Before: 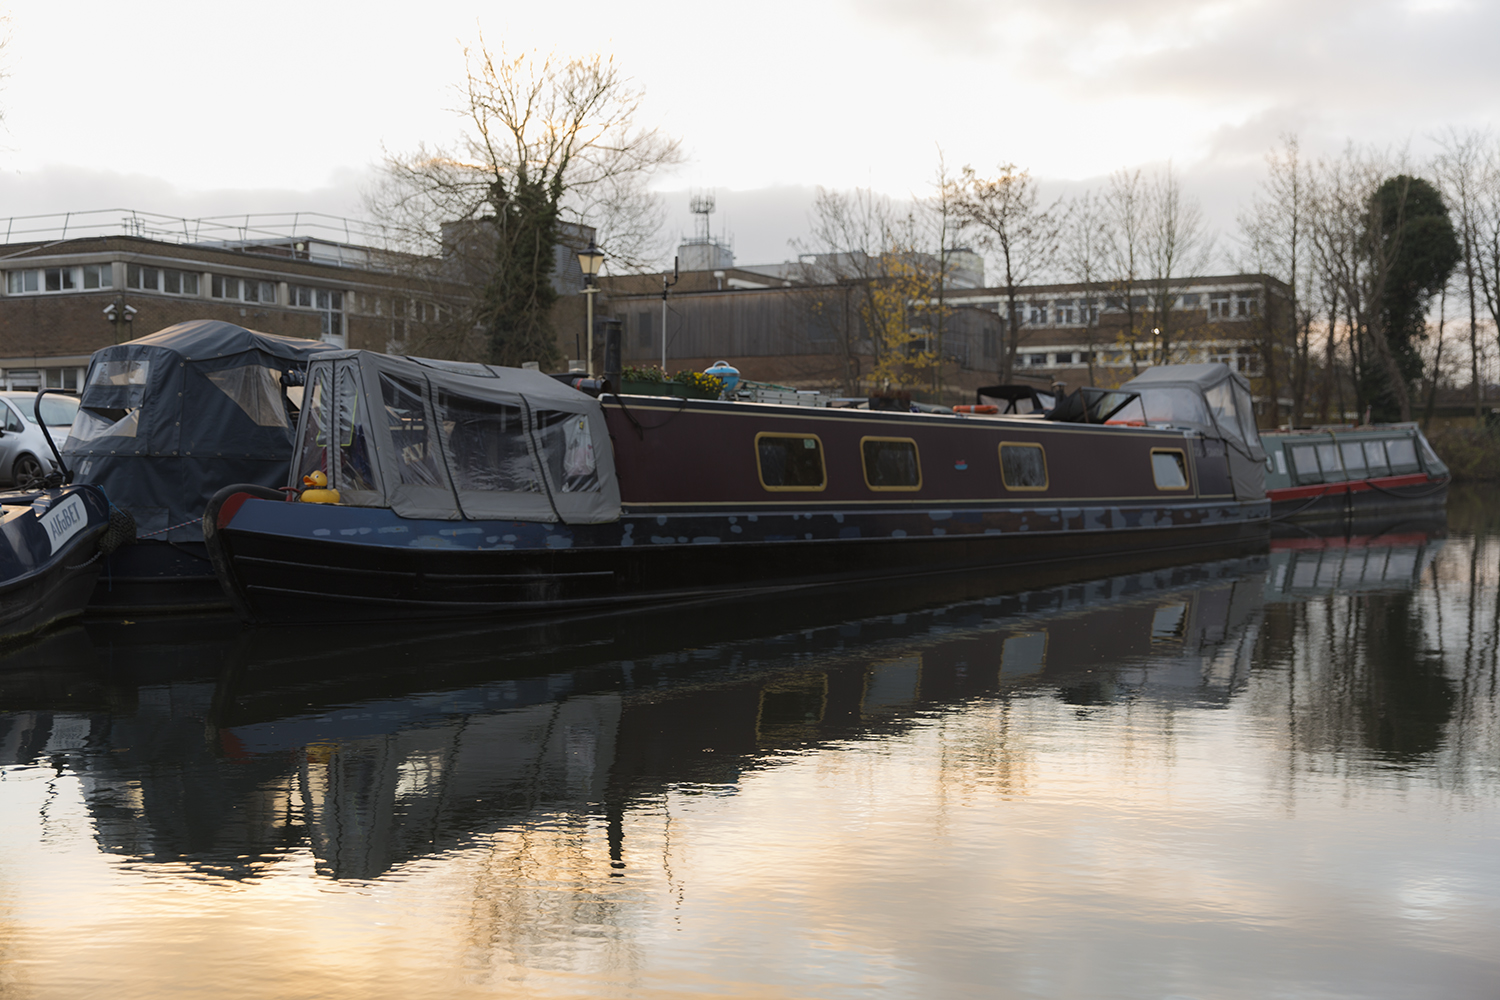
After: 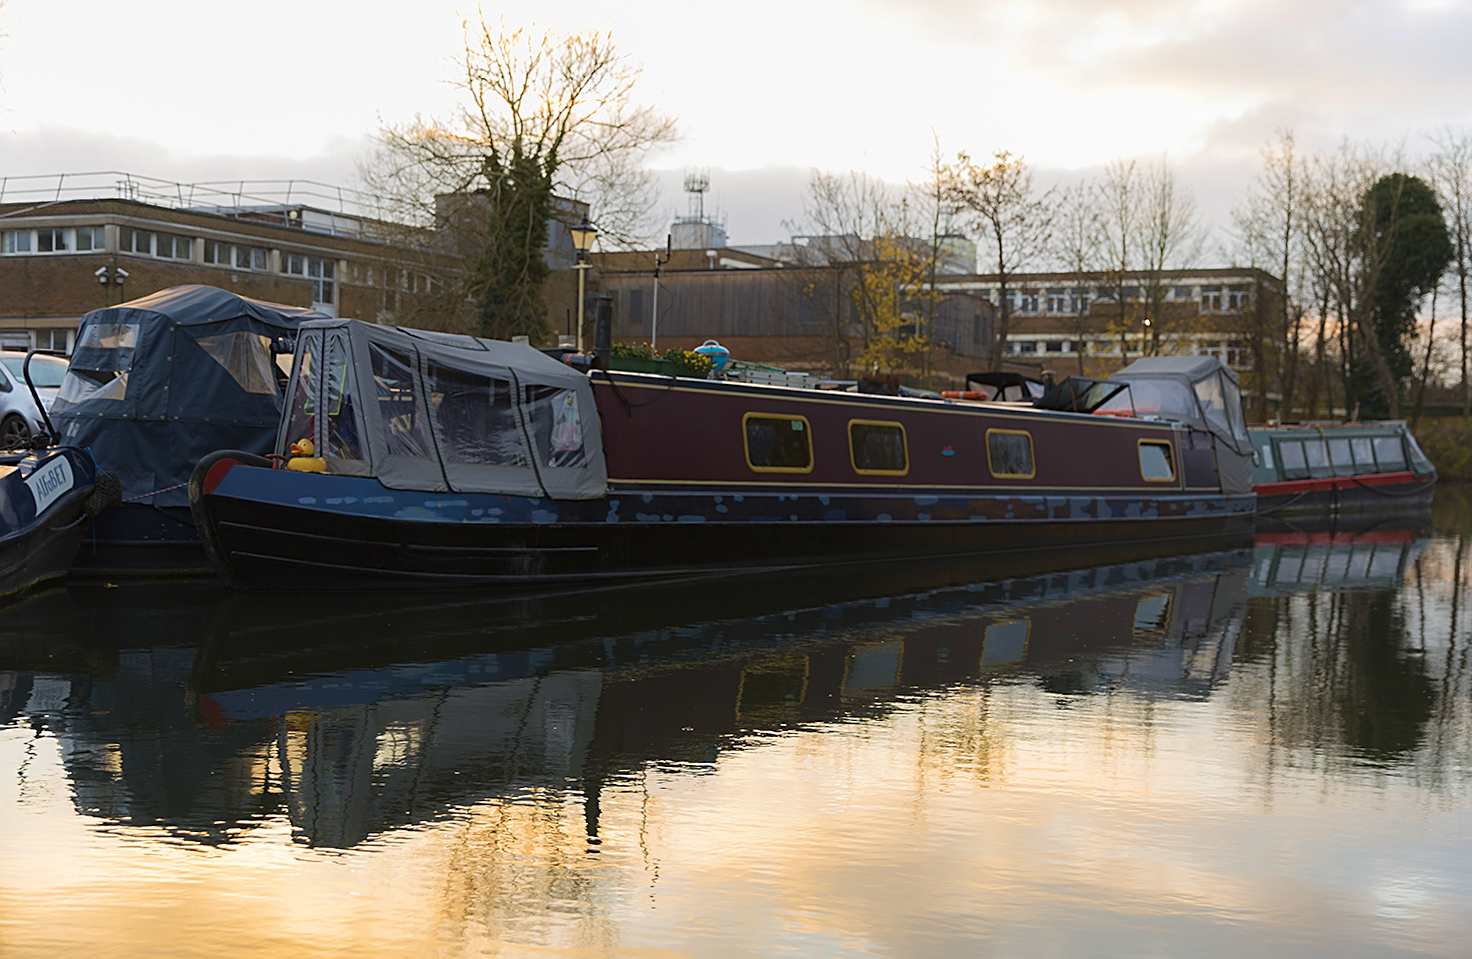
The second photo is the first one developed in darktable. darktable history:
rotate and perspective: rotation 1.57°, crop left 0.018, crop right 0.982, crop top 0.039, crop bottom 0.961
sharpen: on, module defaults
velvia: strength 67.07%, mid-tones bias 0.972
